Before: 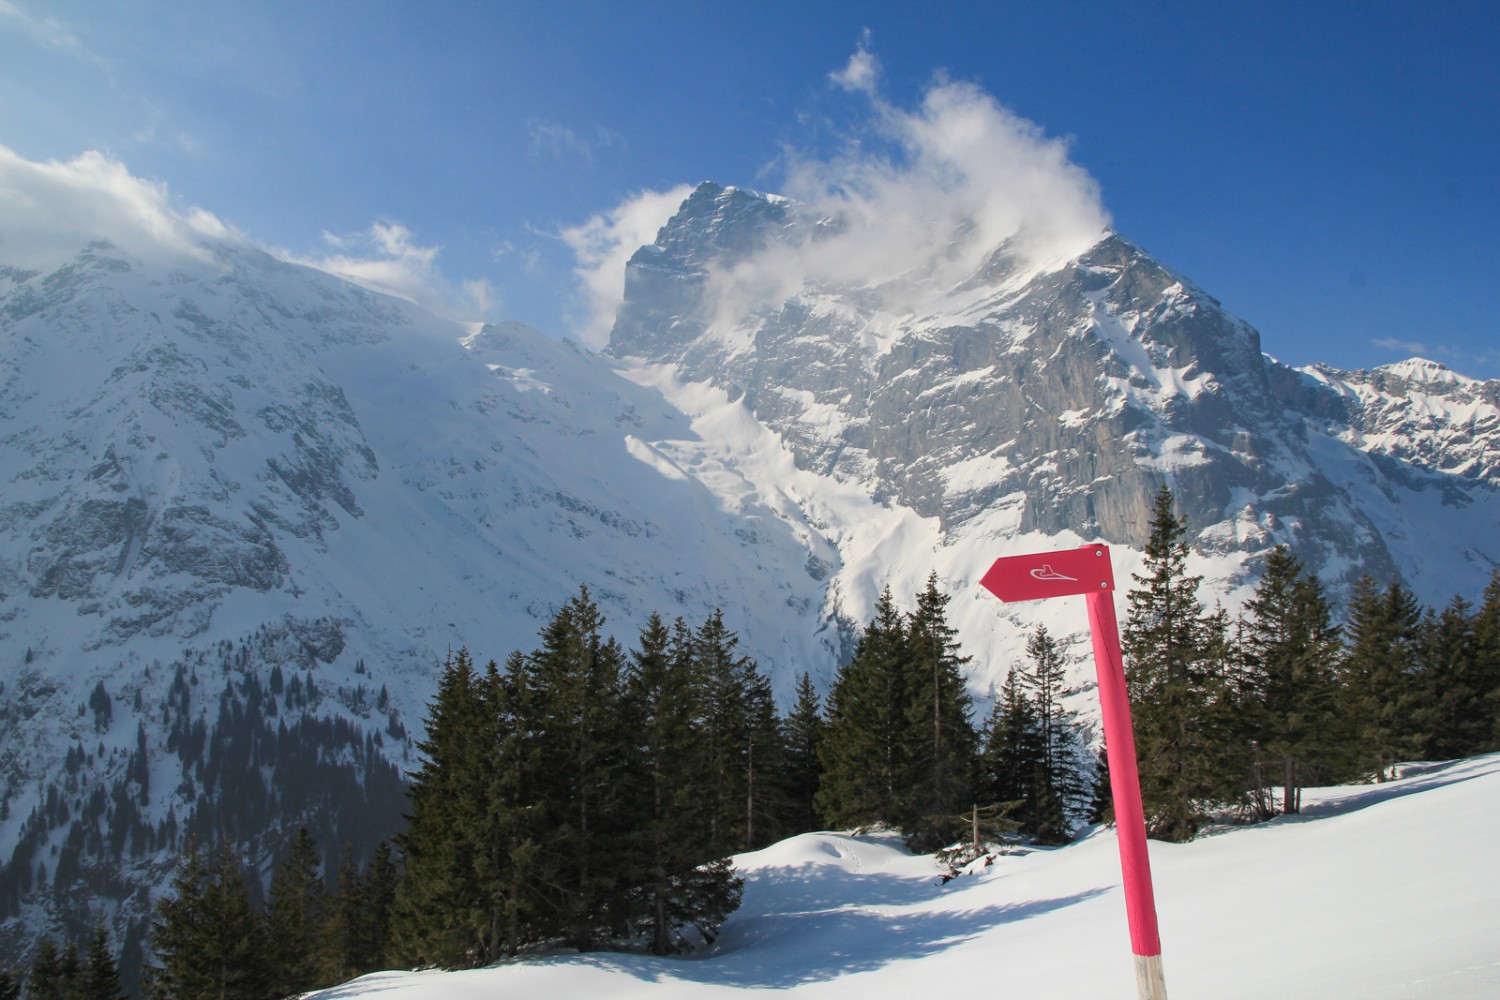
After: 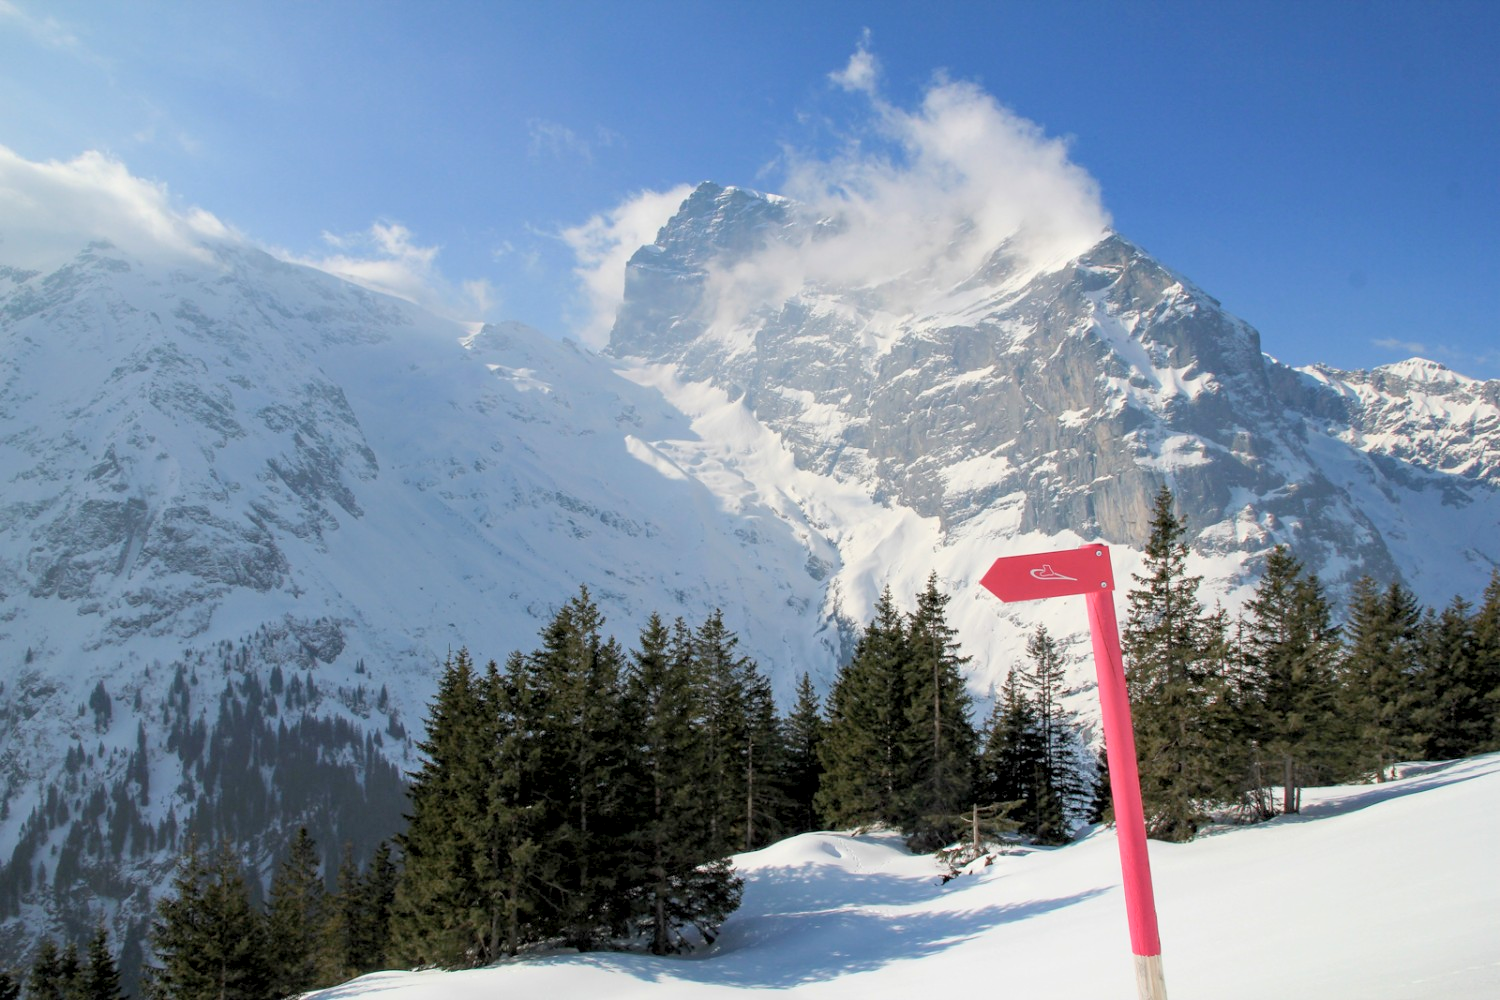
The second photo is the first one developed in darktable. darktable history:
contrast brightness saturation: brightness 0.146
exposure: black level correction 0.007, exposure 0.097 EV, compensate highlight preservation false
